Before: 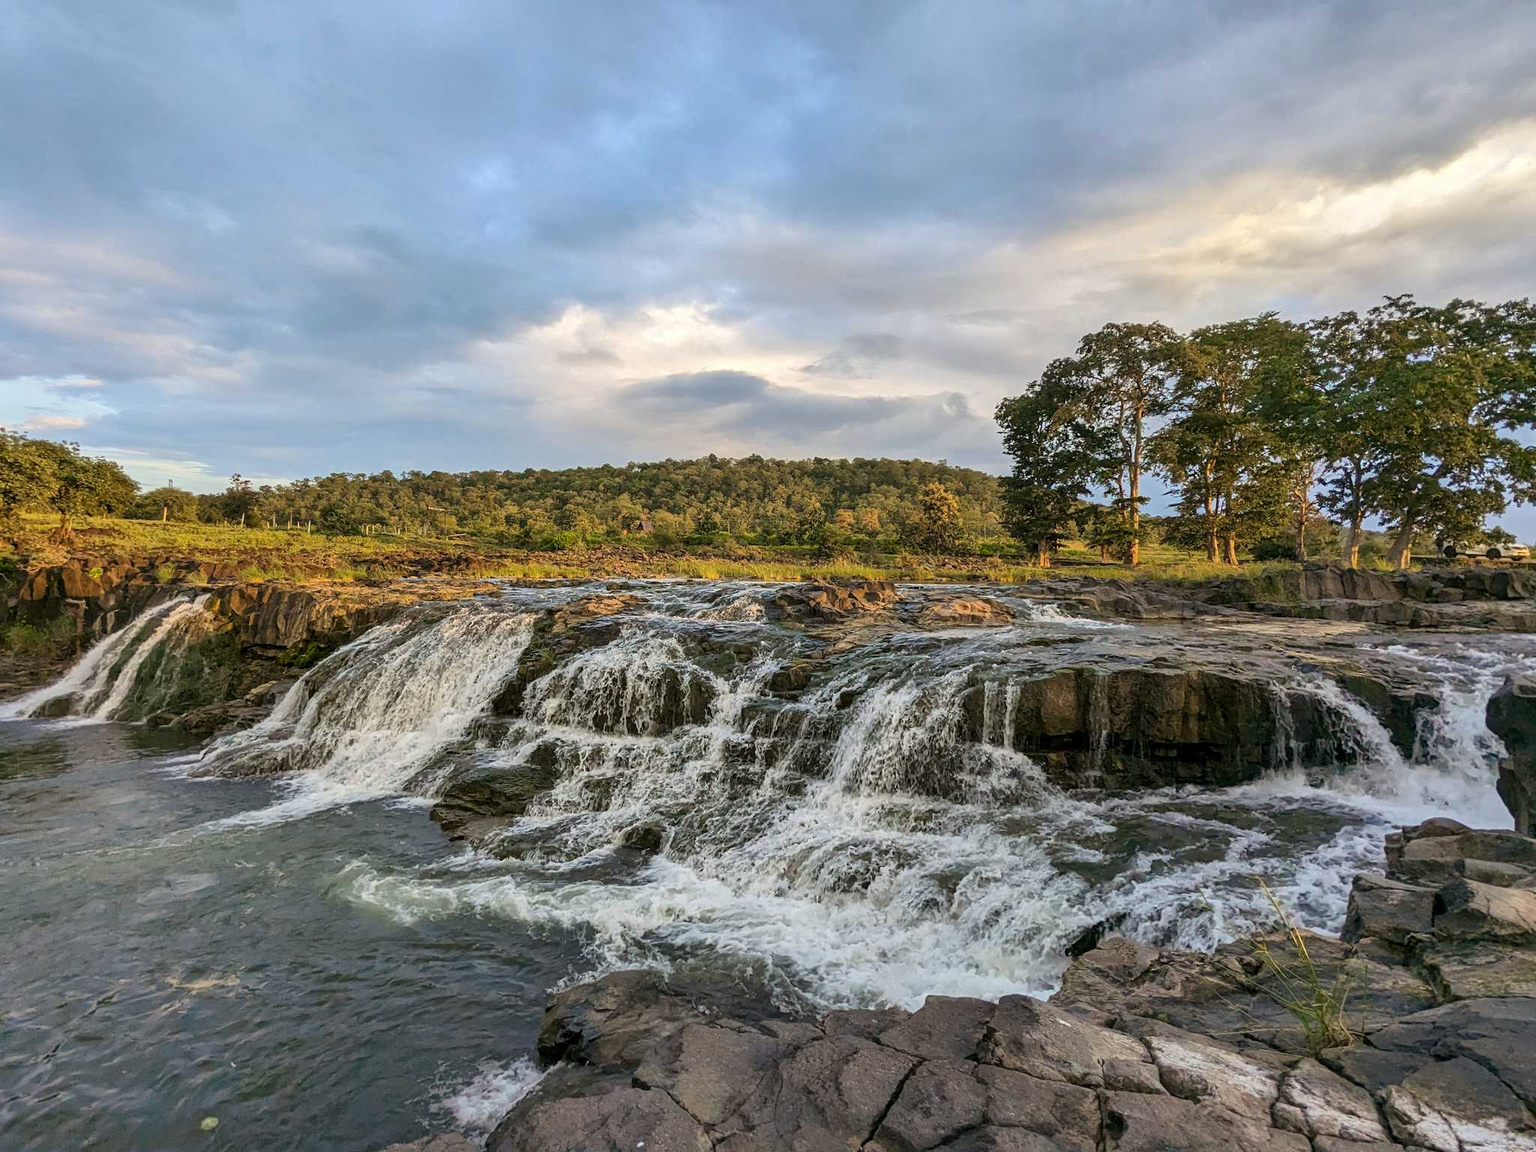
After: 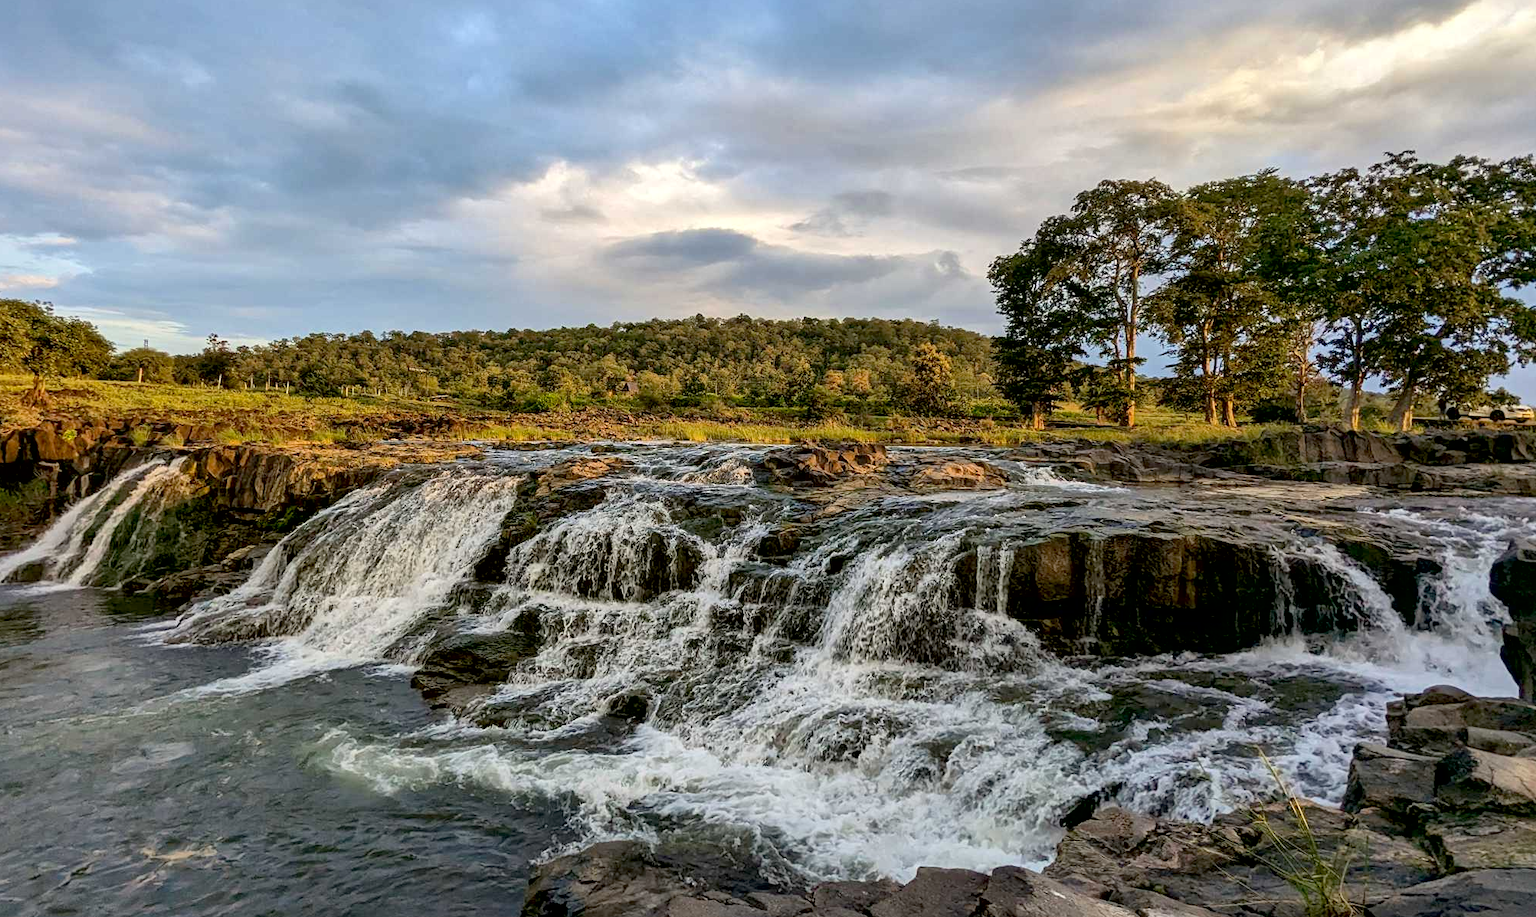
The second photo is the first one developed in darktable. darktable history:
tone equalizer: on, module defaults
local contrast: mode bilateral grid, contrast 20, coarseness 50, detail 120%, midtone range 0.2
crop and rotate: left 1.814%, top 12.818%, right 0.25%, bottom 9.225%
exposure: black level correction 0.016, exposure -0.009 EV, compensate highlight preservation false
